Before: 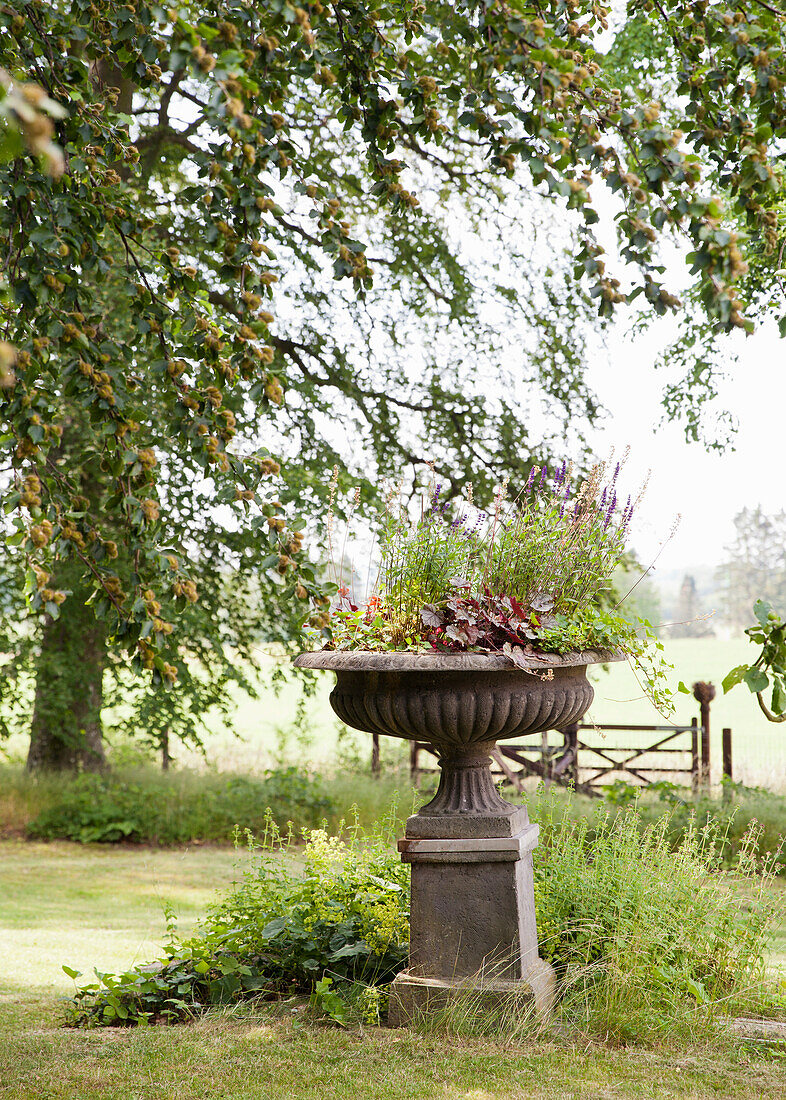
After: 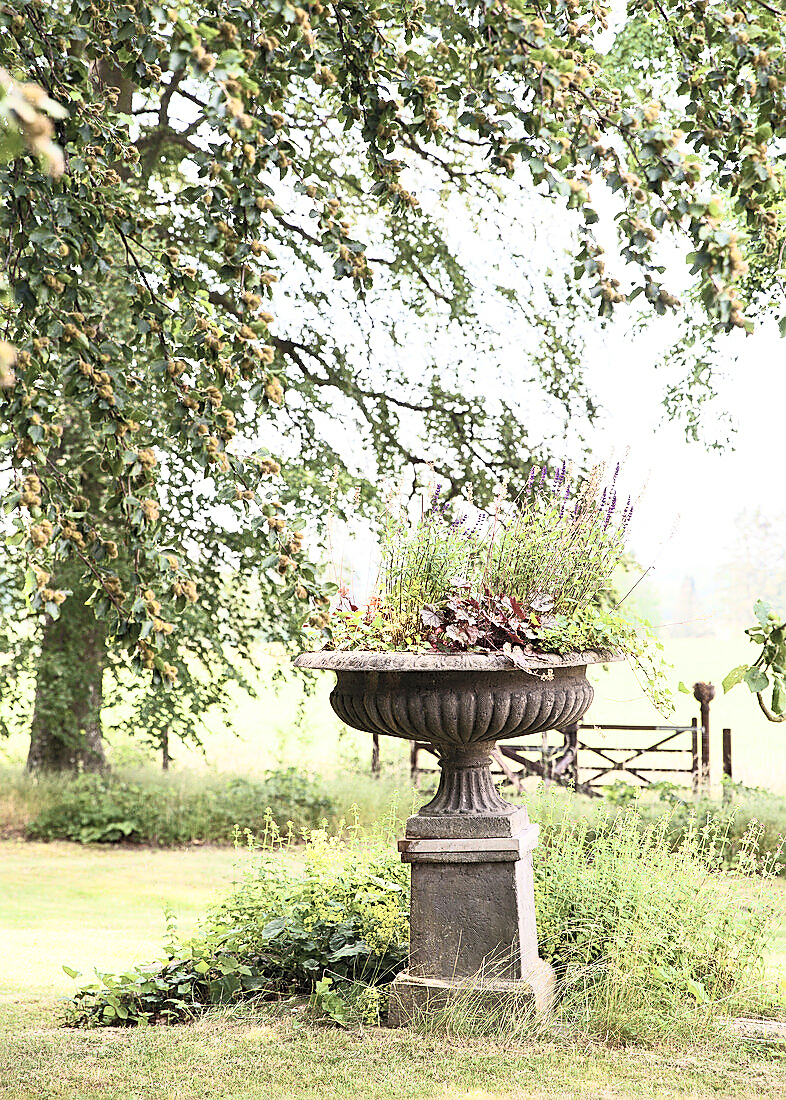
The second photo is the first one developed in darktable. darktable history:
contrast brightness saturation: contrast 0.433, brightness 0.561, saturation -0.185
sharpen: on, module defaults
